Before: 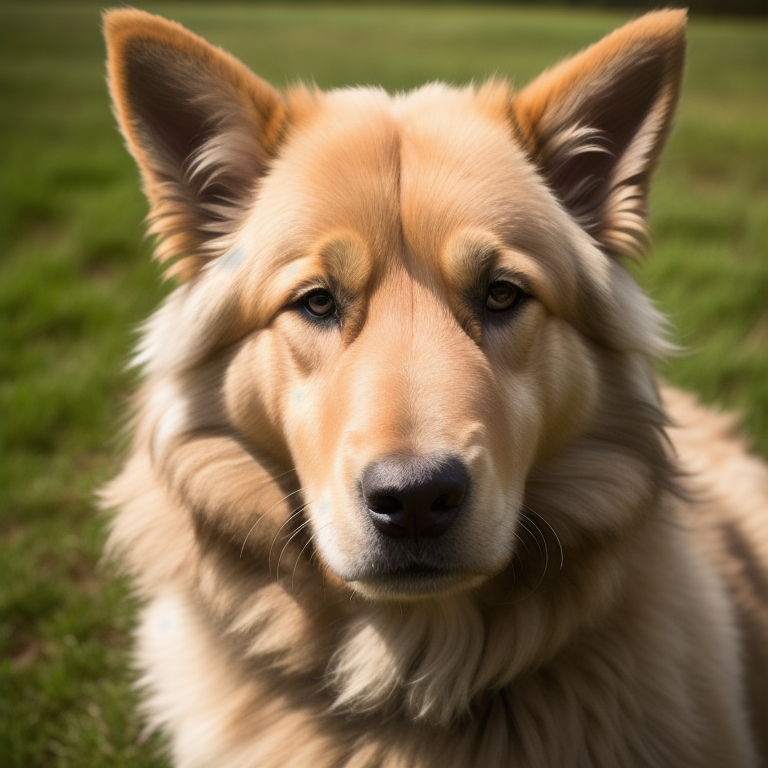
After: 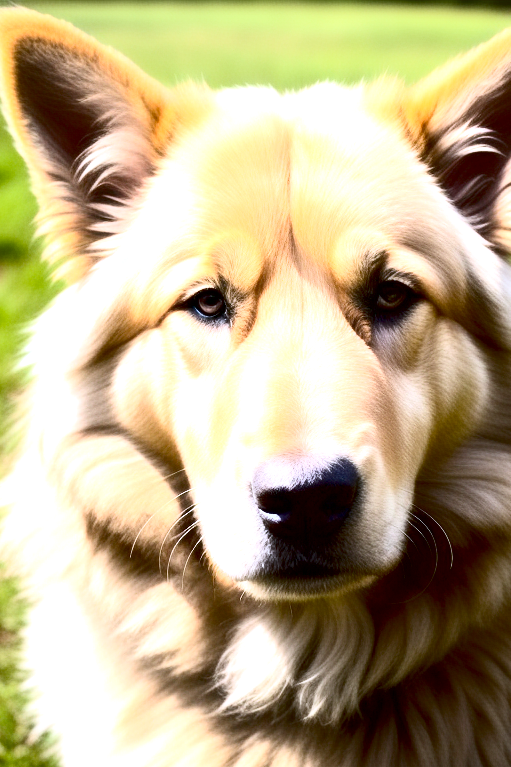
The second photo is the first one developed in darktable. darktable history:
white balance: red 0.948, green 1.02, blue 1.176
contrast brightness saturation: contrast 0.4, brightness 0.1, saturation 0.21
crop and rotate: left 14.385%, right 18.948%
exposure: black level correction 0.009, exposure 1.425 EV, compensate highlight preservation false
